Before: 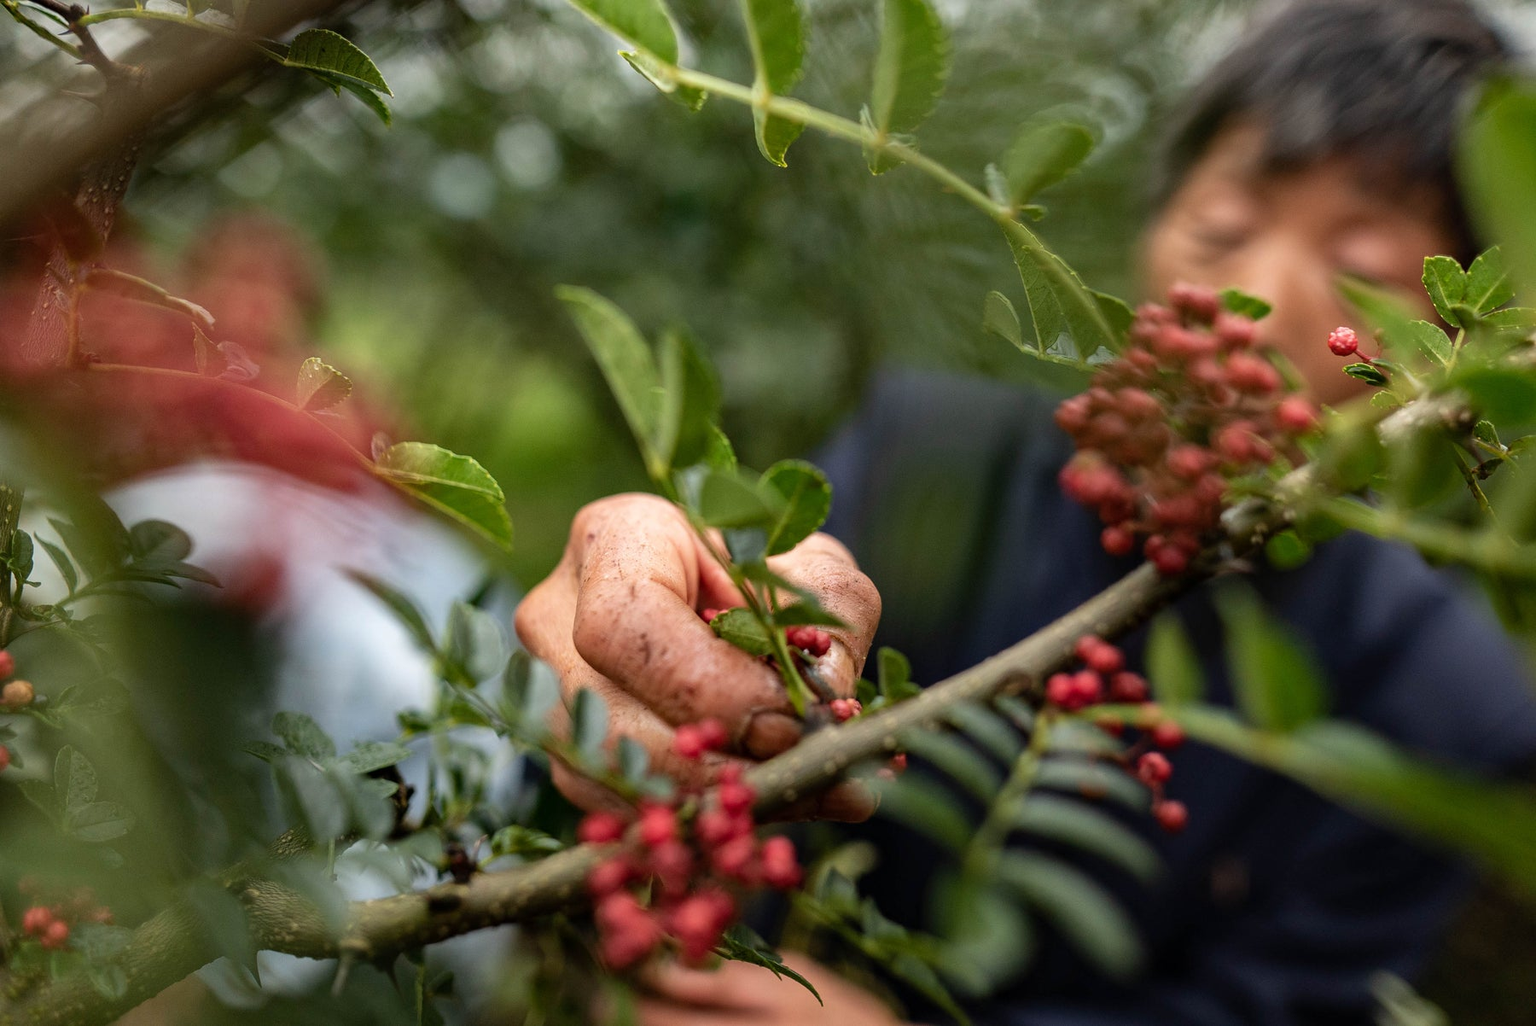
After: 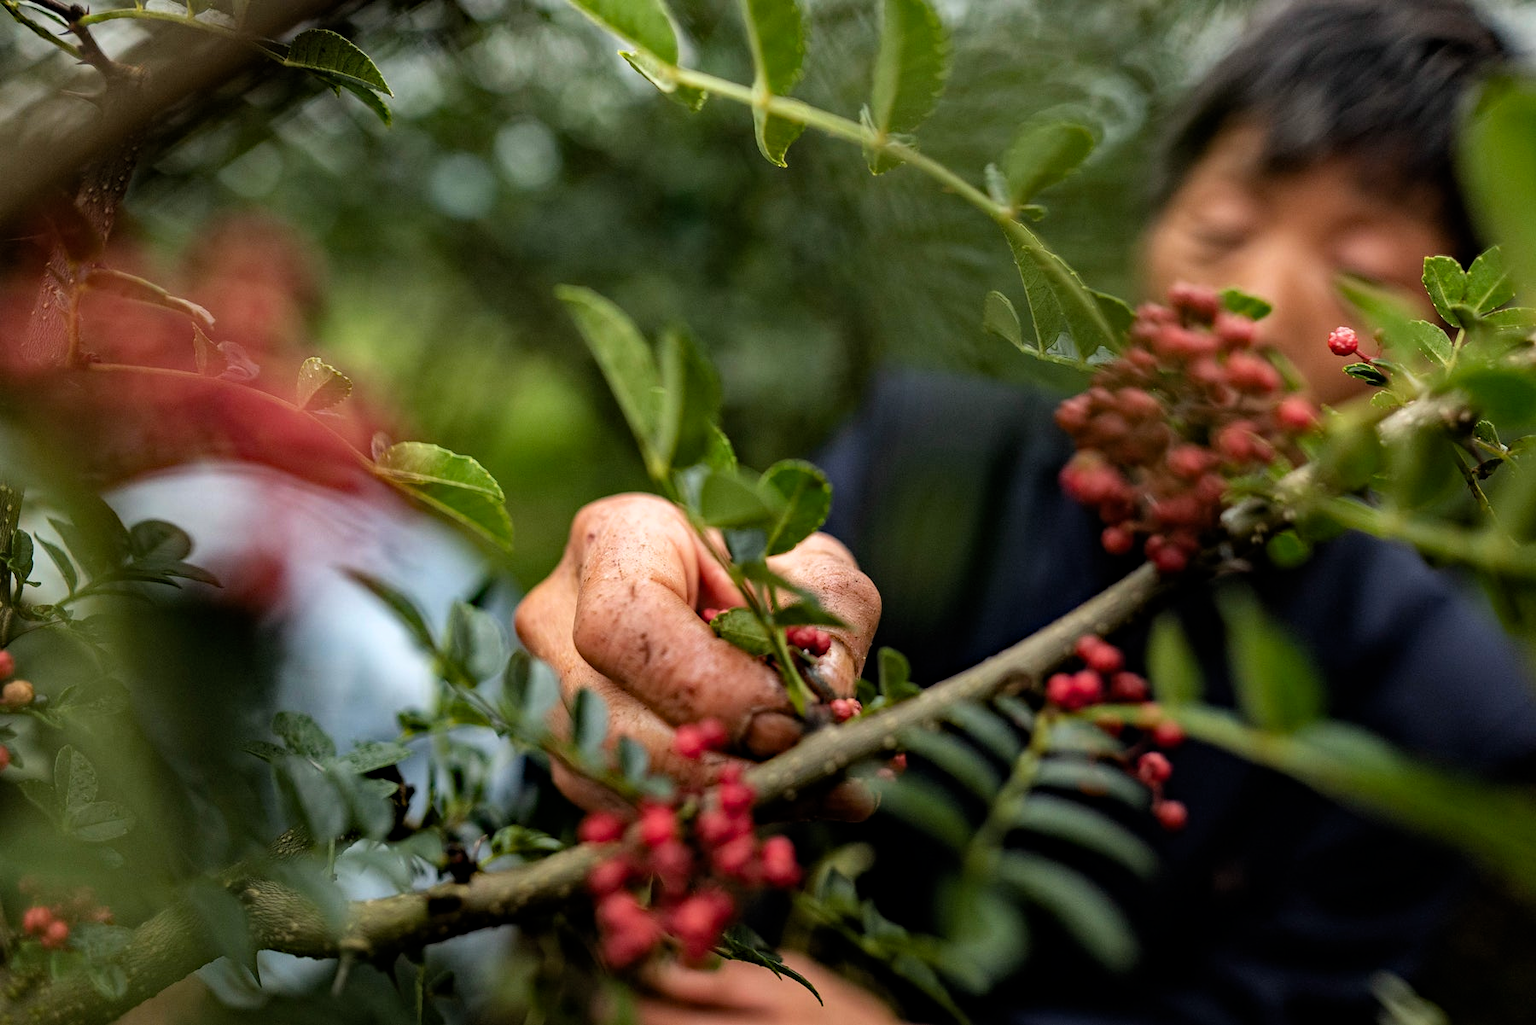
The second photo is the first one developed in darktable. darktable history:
haze removal: strength 0.285, distance 0.246, compatibility mode true, adaptive false
filmic rgb: black relative exposure -12.74 EV, white relative exposure 2.81 EV, target black luminance 0%, hardness 8.55, latitude 70.3%, contrast 1.133, shadows ↔ highlights balance -0.776%, color science v6 (2022)
